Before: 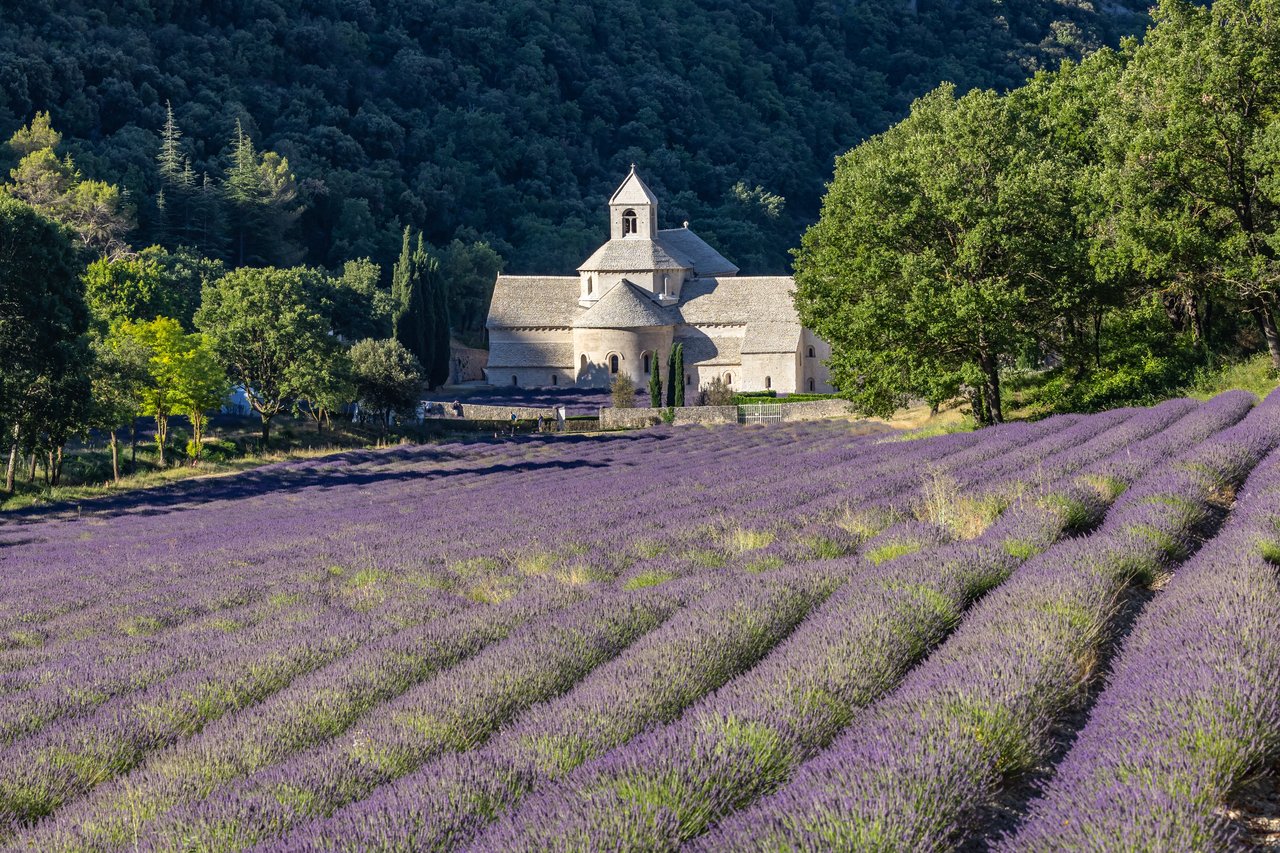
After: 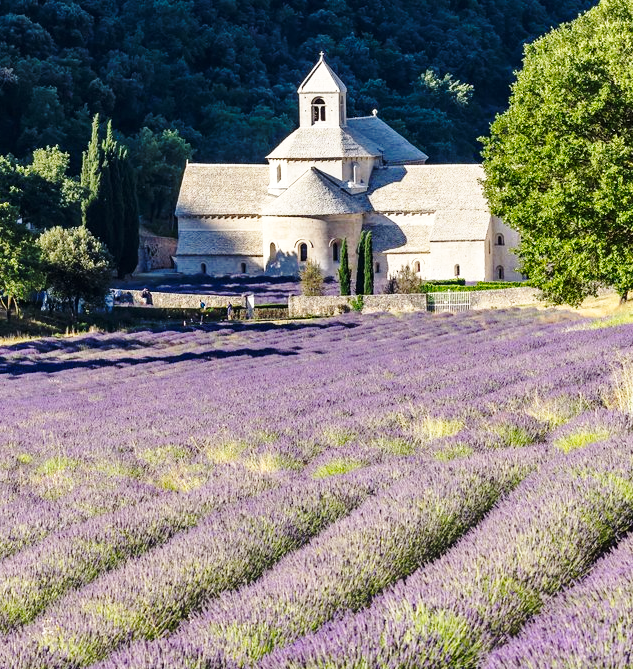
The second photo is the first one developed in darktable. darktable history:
base curve: curves: ch0 [(0, 0) (0.036, 0.037) (0.121, 0.228) (0.46, 0.76) (0.859, 0.983) (1, 1)], preserve colors none
white balance: red 1.009, blue 0.985
exposure: black level correction 0.001, exposure 0.014 EV, compensate highlight preservation false
crop and rotate: angle 0.02°, left 24.353%, top 13.219%, right 26.156%, bottom 8.224%
